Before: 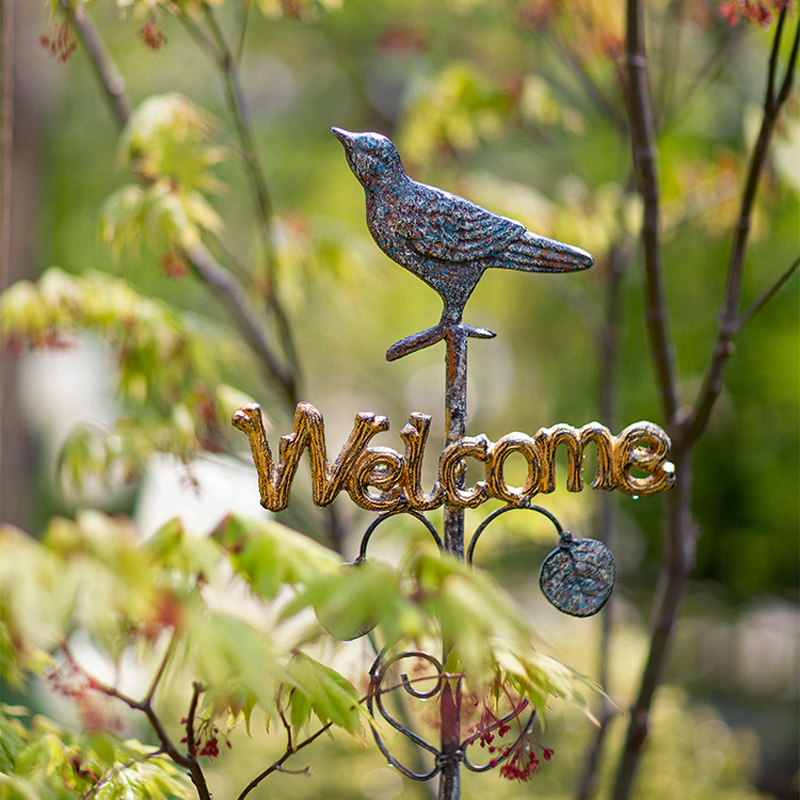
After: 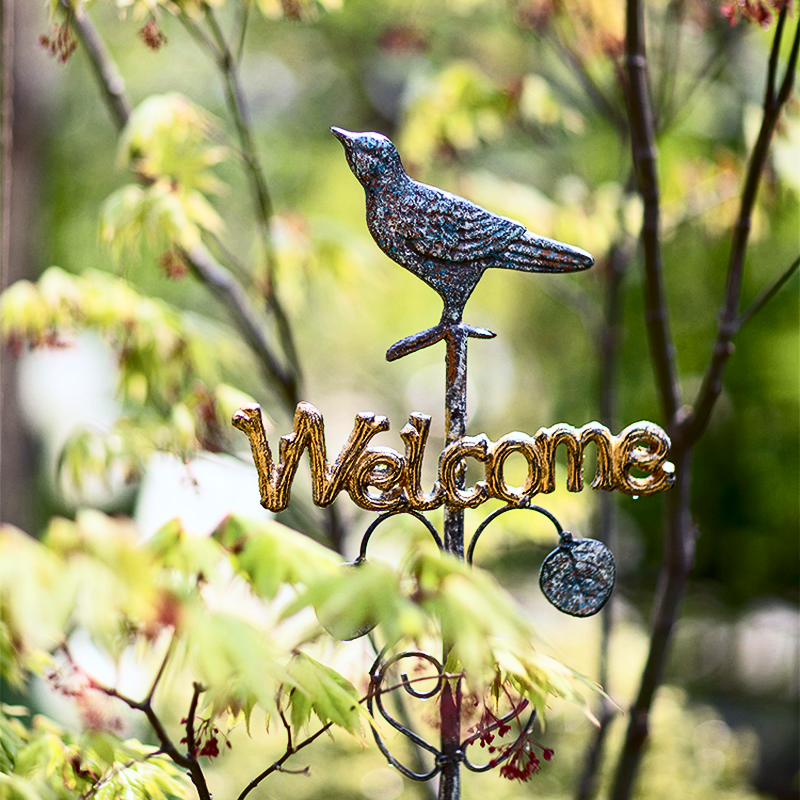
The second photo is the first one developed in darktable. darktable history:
white balance: red 0.974, blue 1.044
contrast brightness saturation: contrast 0.39, brightness 0.1
color correction: saturation 0.99
